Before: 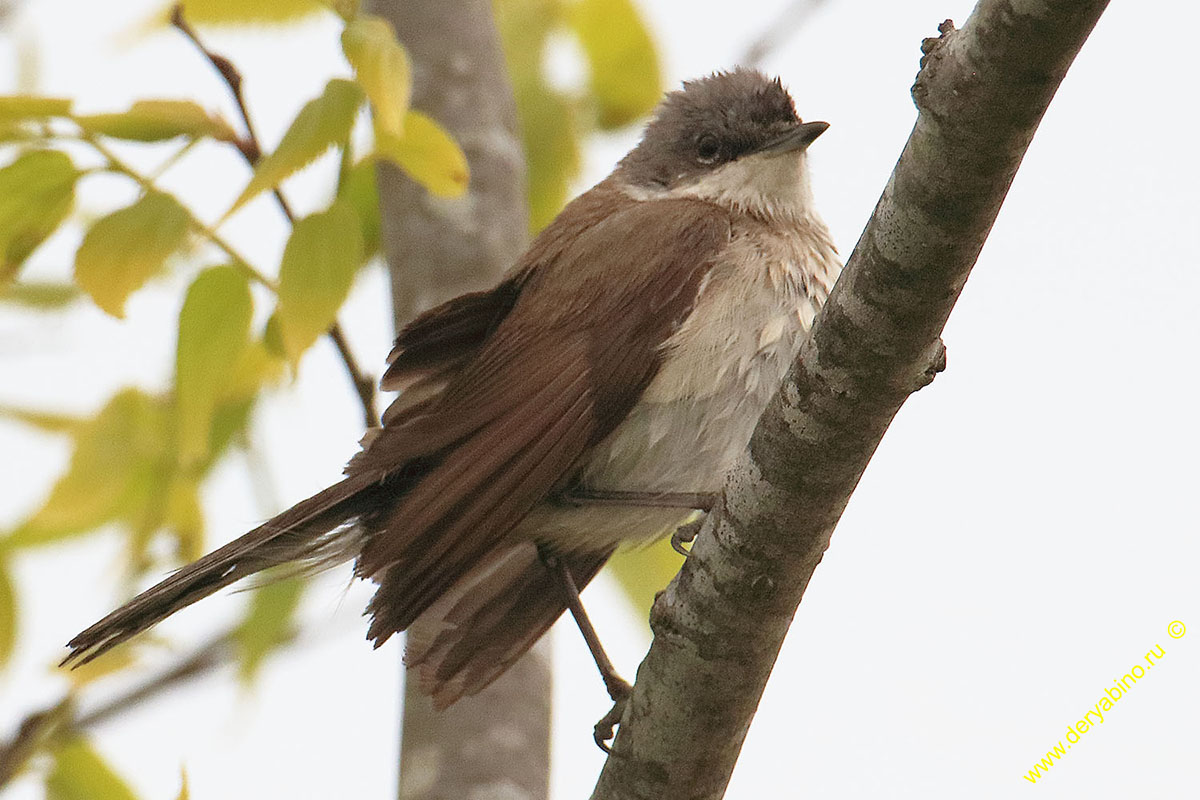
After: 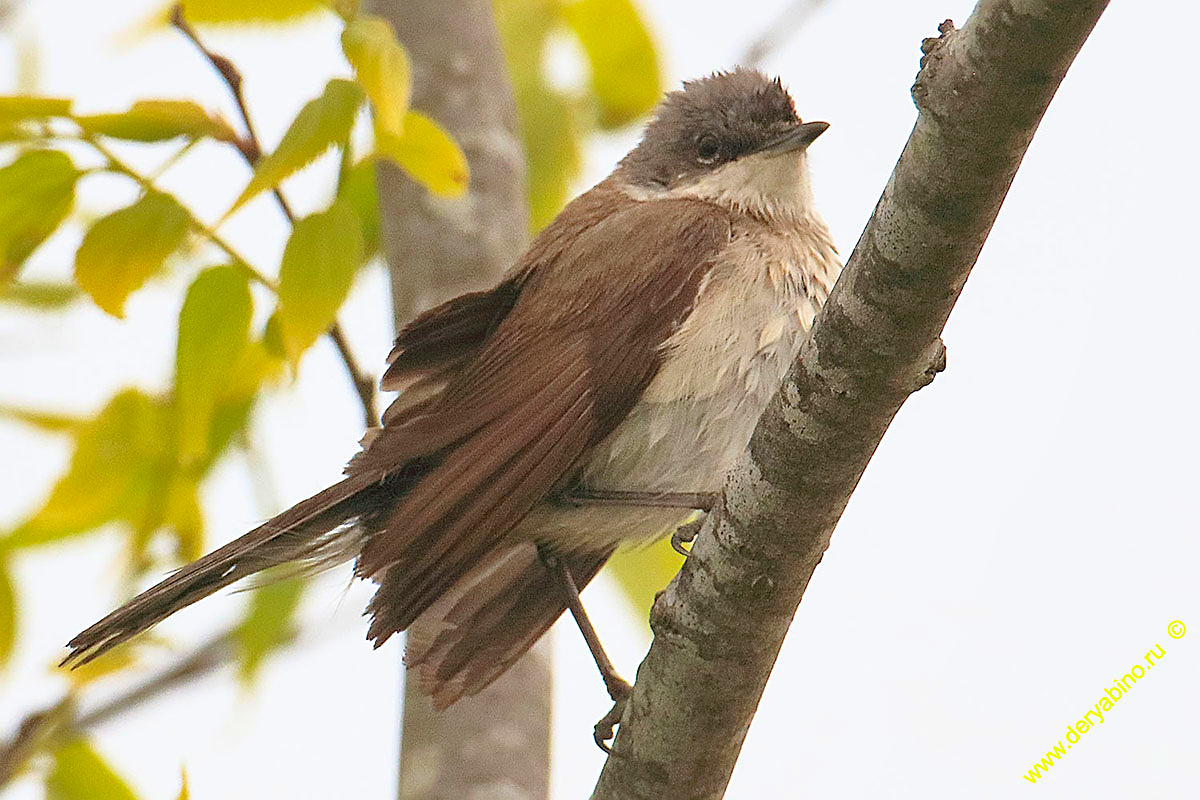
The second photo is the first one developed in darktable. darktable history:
sharpen: on, module defaults
contrast brightness saturation: contrast 0.197, brightness 0.158, saturation 0.226
shadows and highlights: on, module defaults
